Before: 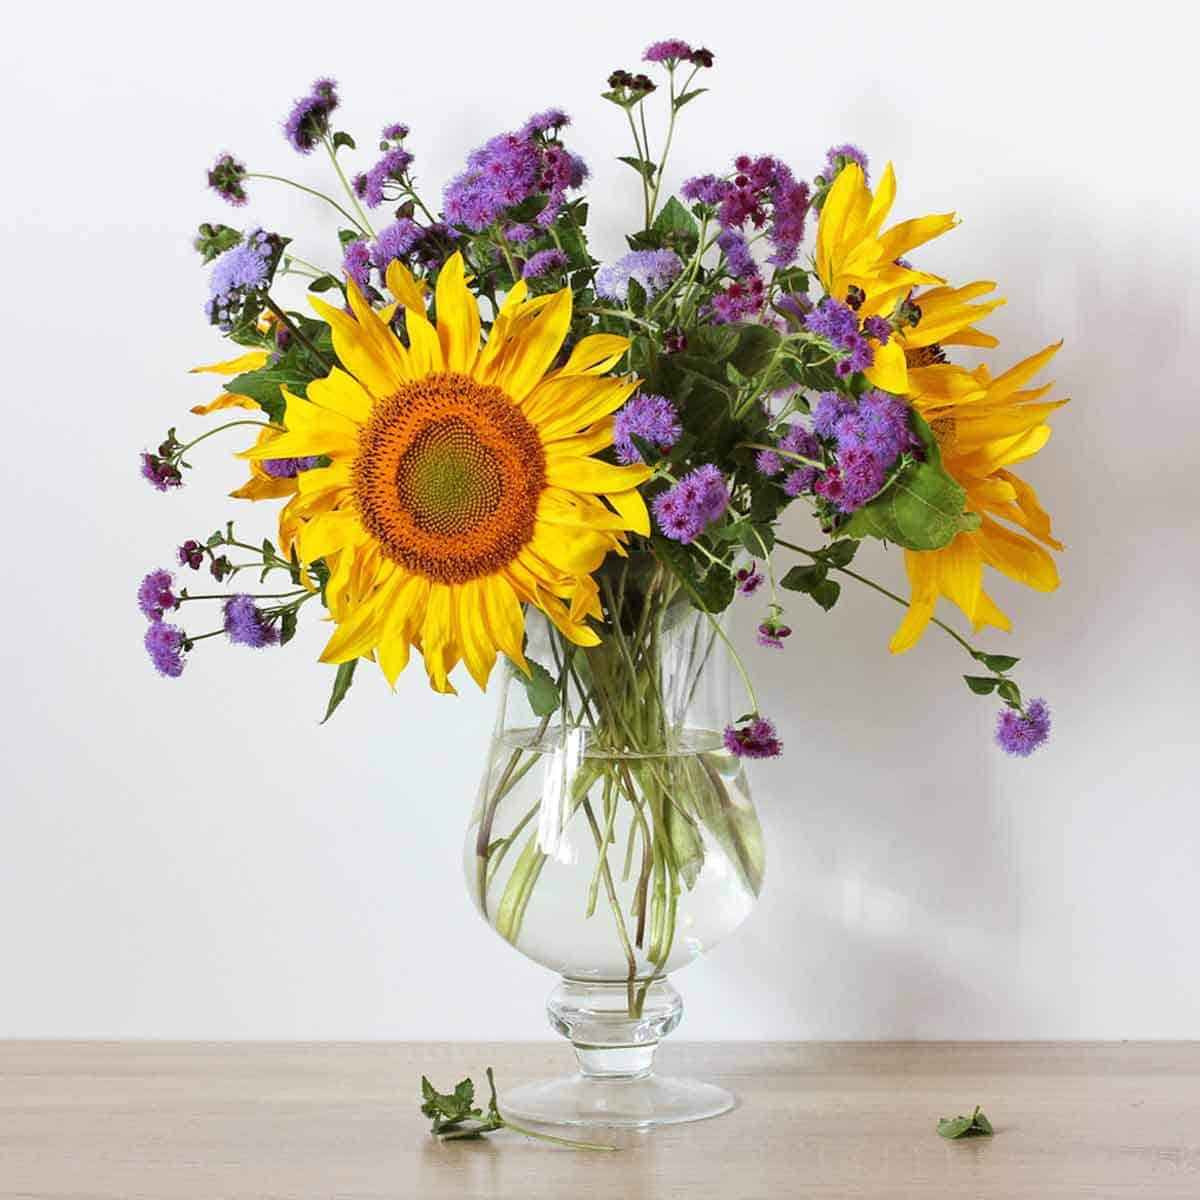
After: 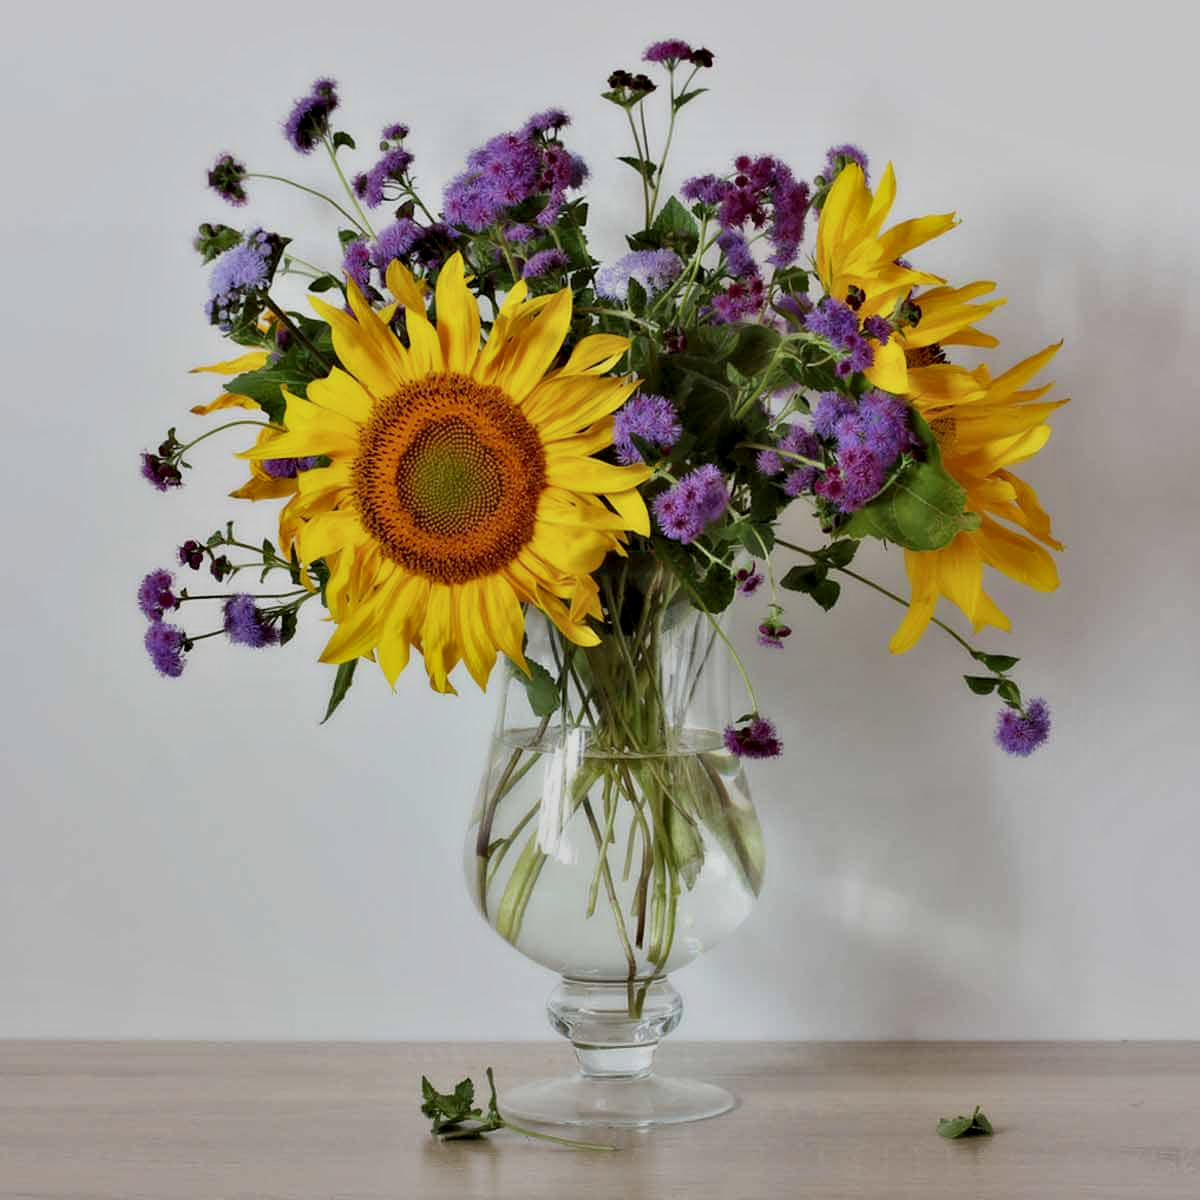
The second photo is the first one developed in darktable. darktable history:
exposure: black level correction 0, exposure -0.721 EV, compensate highlight preservation false
contrast equalizer: y [[0.514, 0.573, 0.581, 0.508, 0.5, 0.5], [0.5 ×6], [0.5 ×6], [0 ×6], [0 ×6]]
